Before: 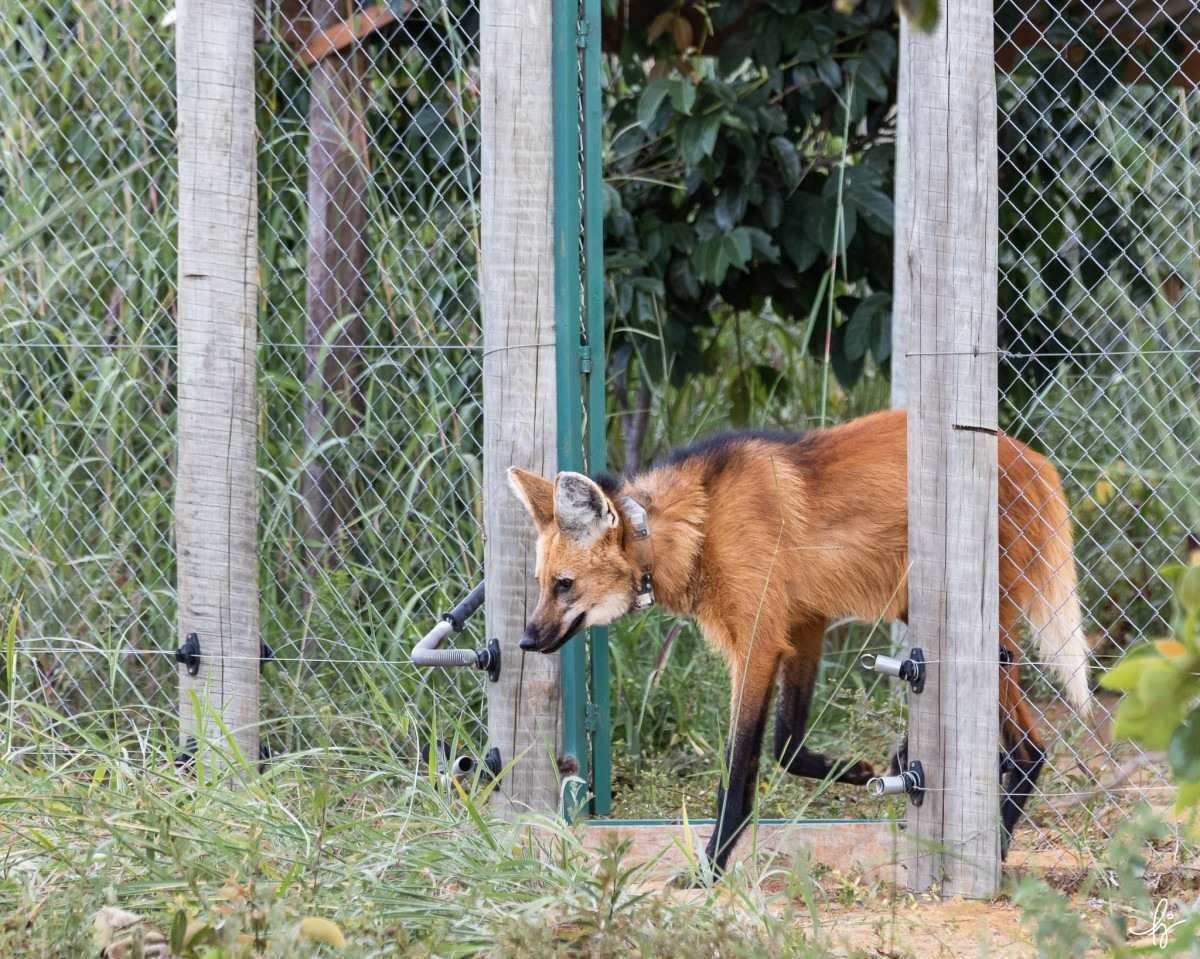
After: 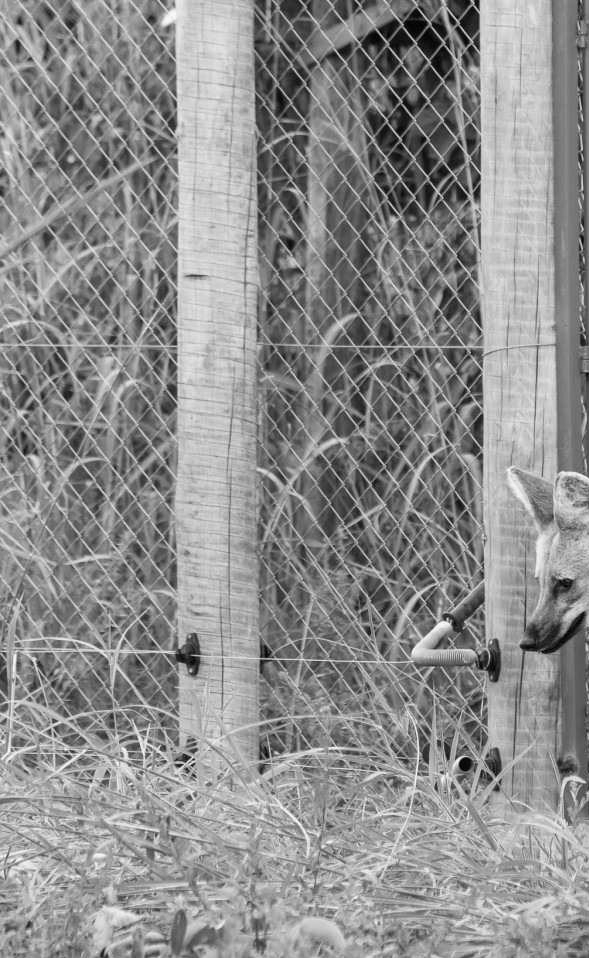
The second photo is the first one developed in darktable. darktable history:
monochrome: a 32, b 64, size 2.3
crop and rotate: left 0%, top 0%, right 50.845%
color contrast: green-magenta contrast 1.12, blue-yellow contrast 1.95, unbound 0
